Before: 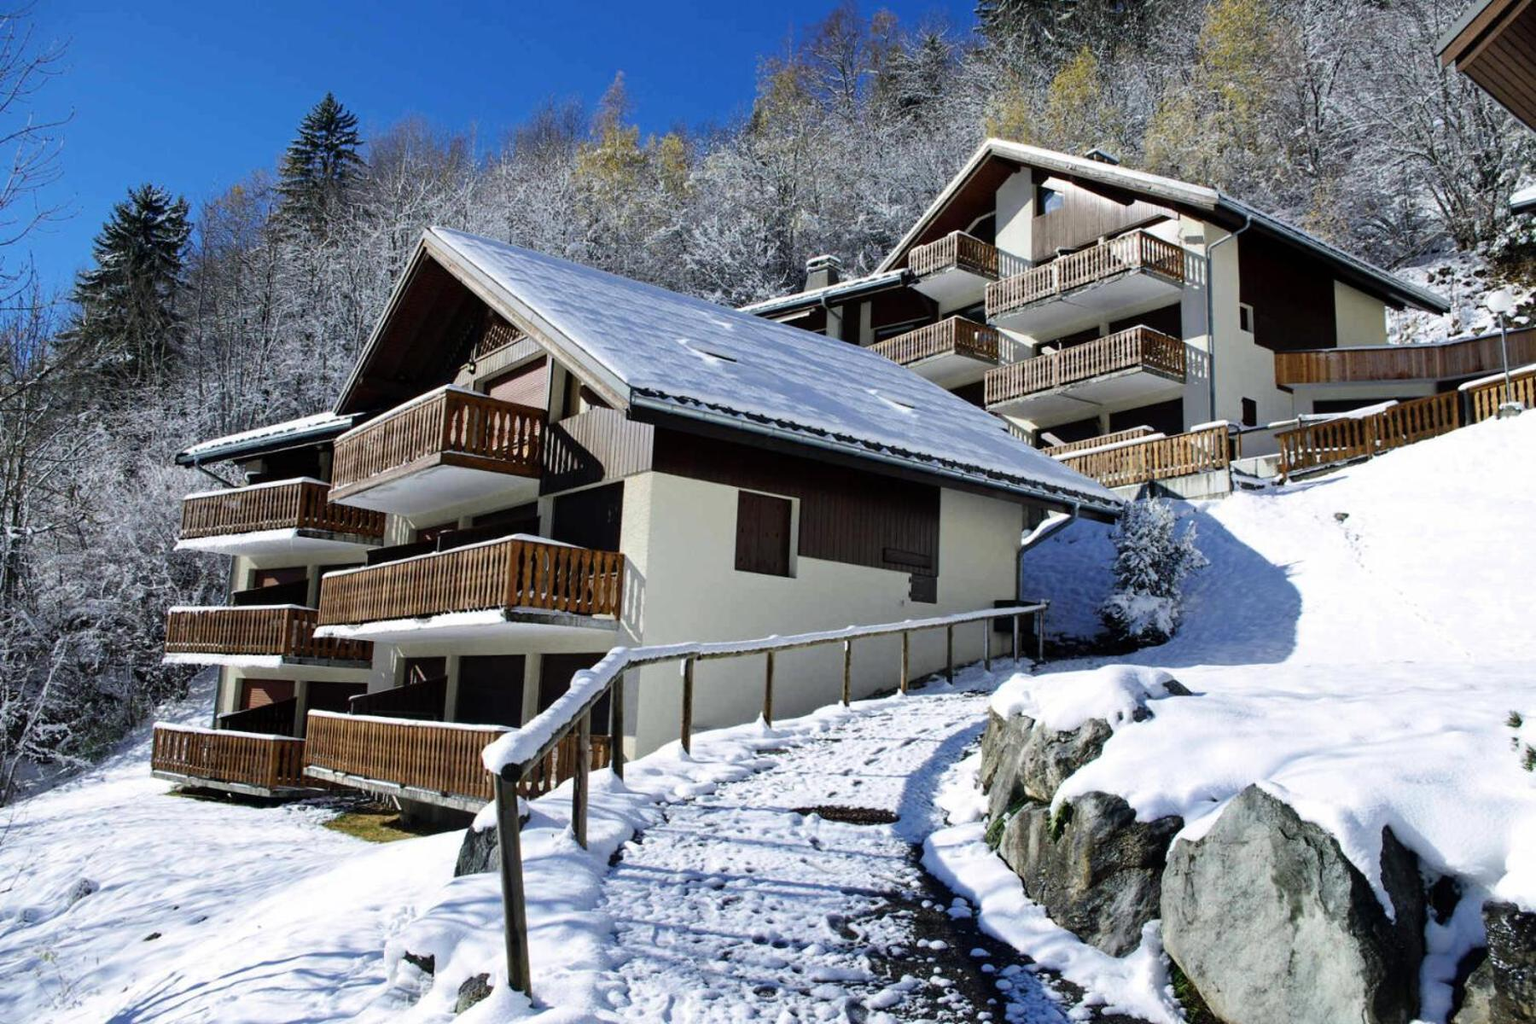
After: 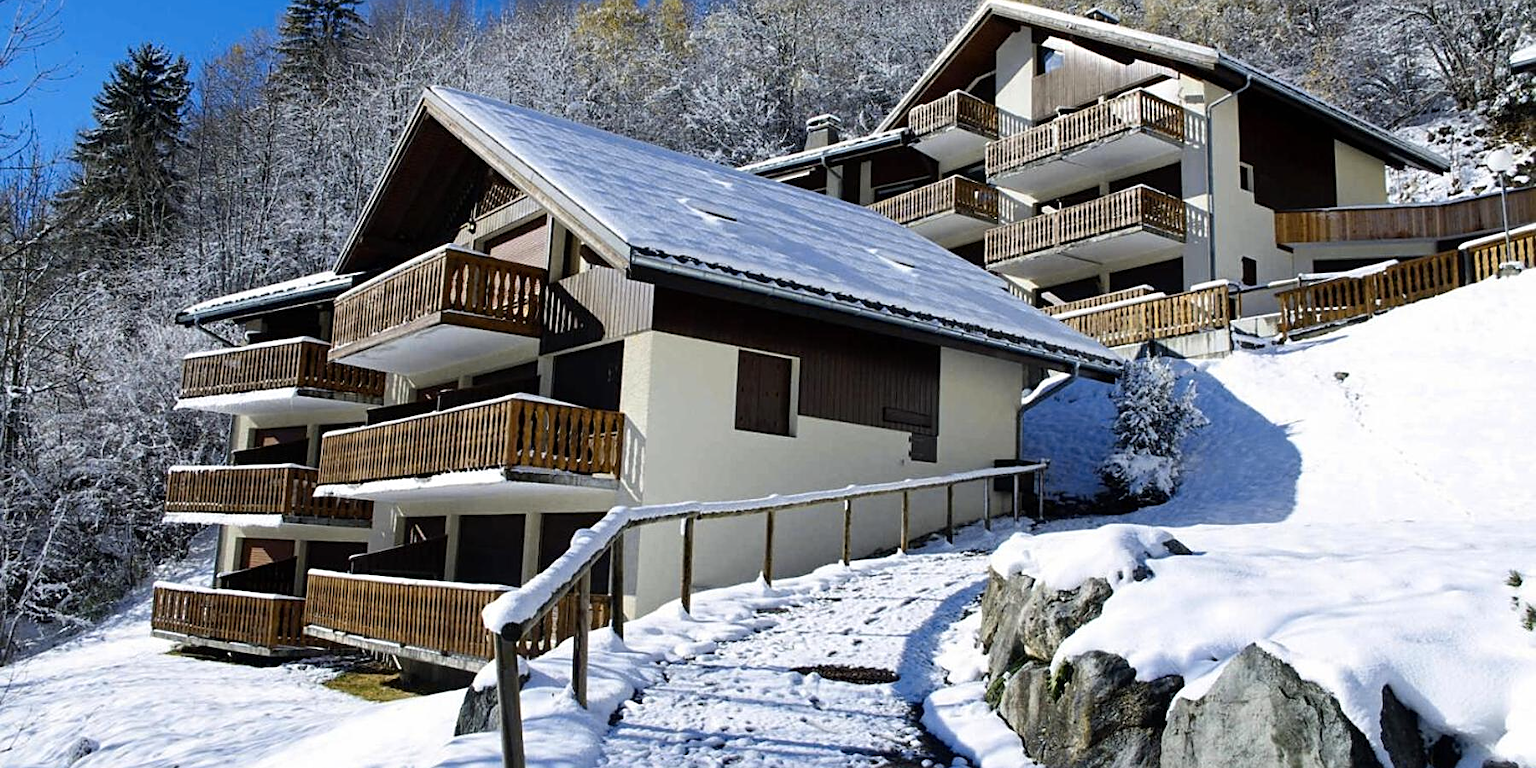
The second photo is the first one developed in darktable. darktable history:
crop: top 13.819%, bottom 11.169%
tone equalizer: on, module defaults
sharpen: on, module defaults
color contrast: green-magenta contrast 0.8, blue-yellow contrast 1.1, unbound 0
